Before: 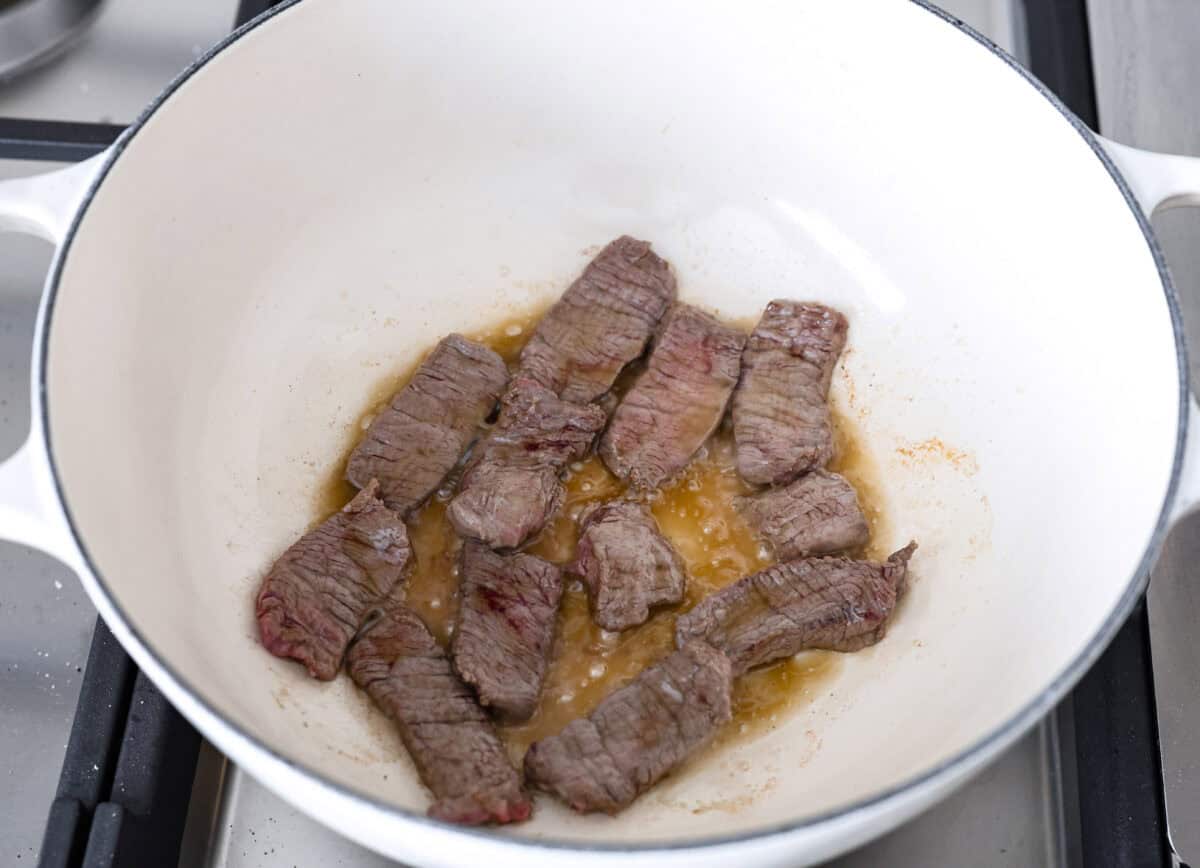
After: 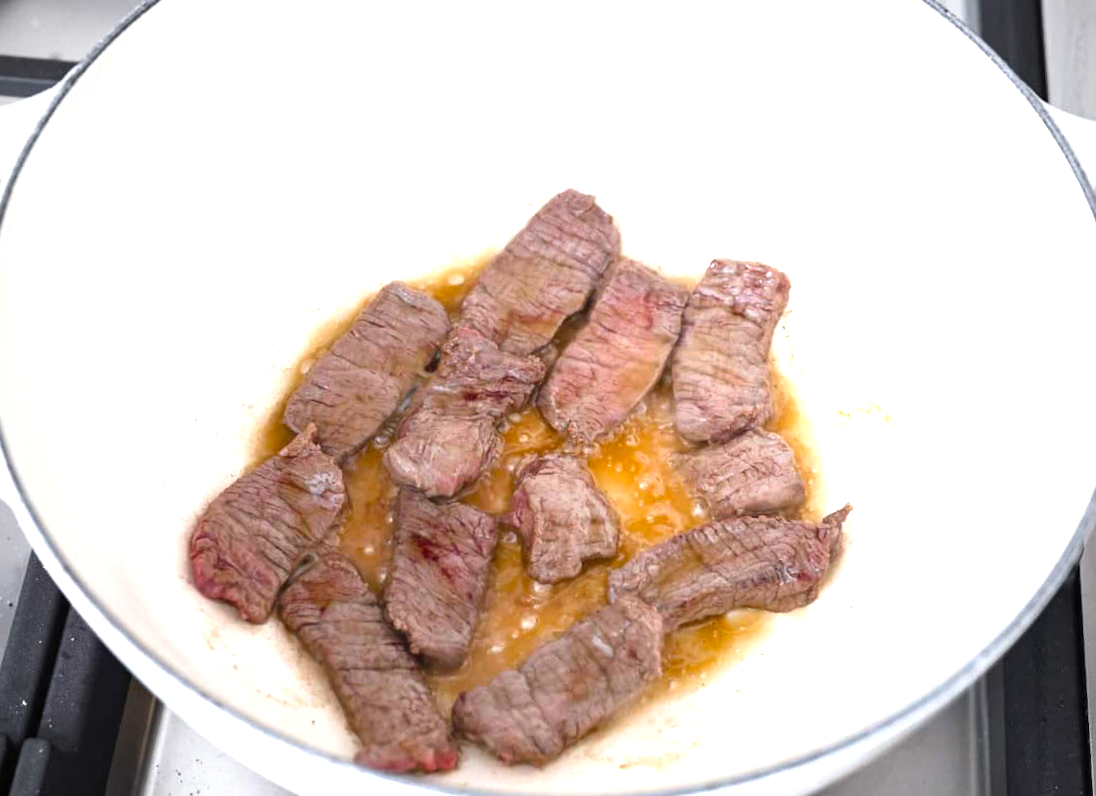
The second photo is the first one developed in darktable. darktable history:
exposure: black level correction 0.001, exposure 1.038 EV, compensate exposure bias true, compensate highlight preservation false
vignetting: saturation -0.645
contrast equalizer: y [[0.6 ×6], [0.55 ×6], [0 ×6], [0 ×6], [0 ×6]], mix -0.318
crop and rotate: angle -1.86°, left 3.124%, top 3.651%, right 1.472%, bottom 0.481%
